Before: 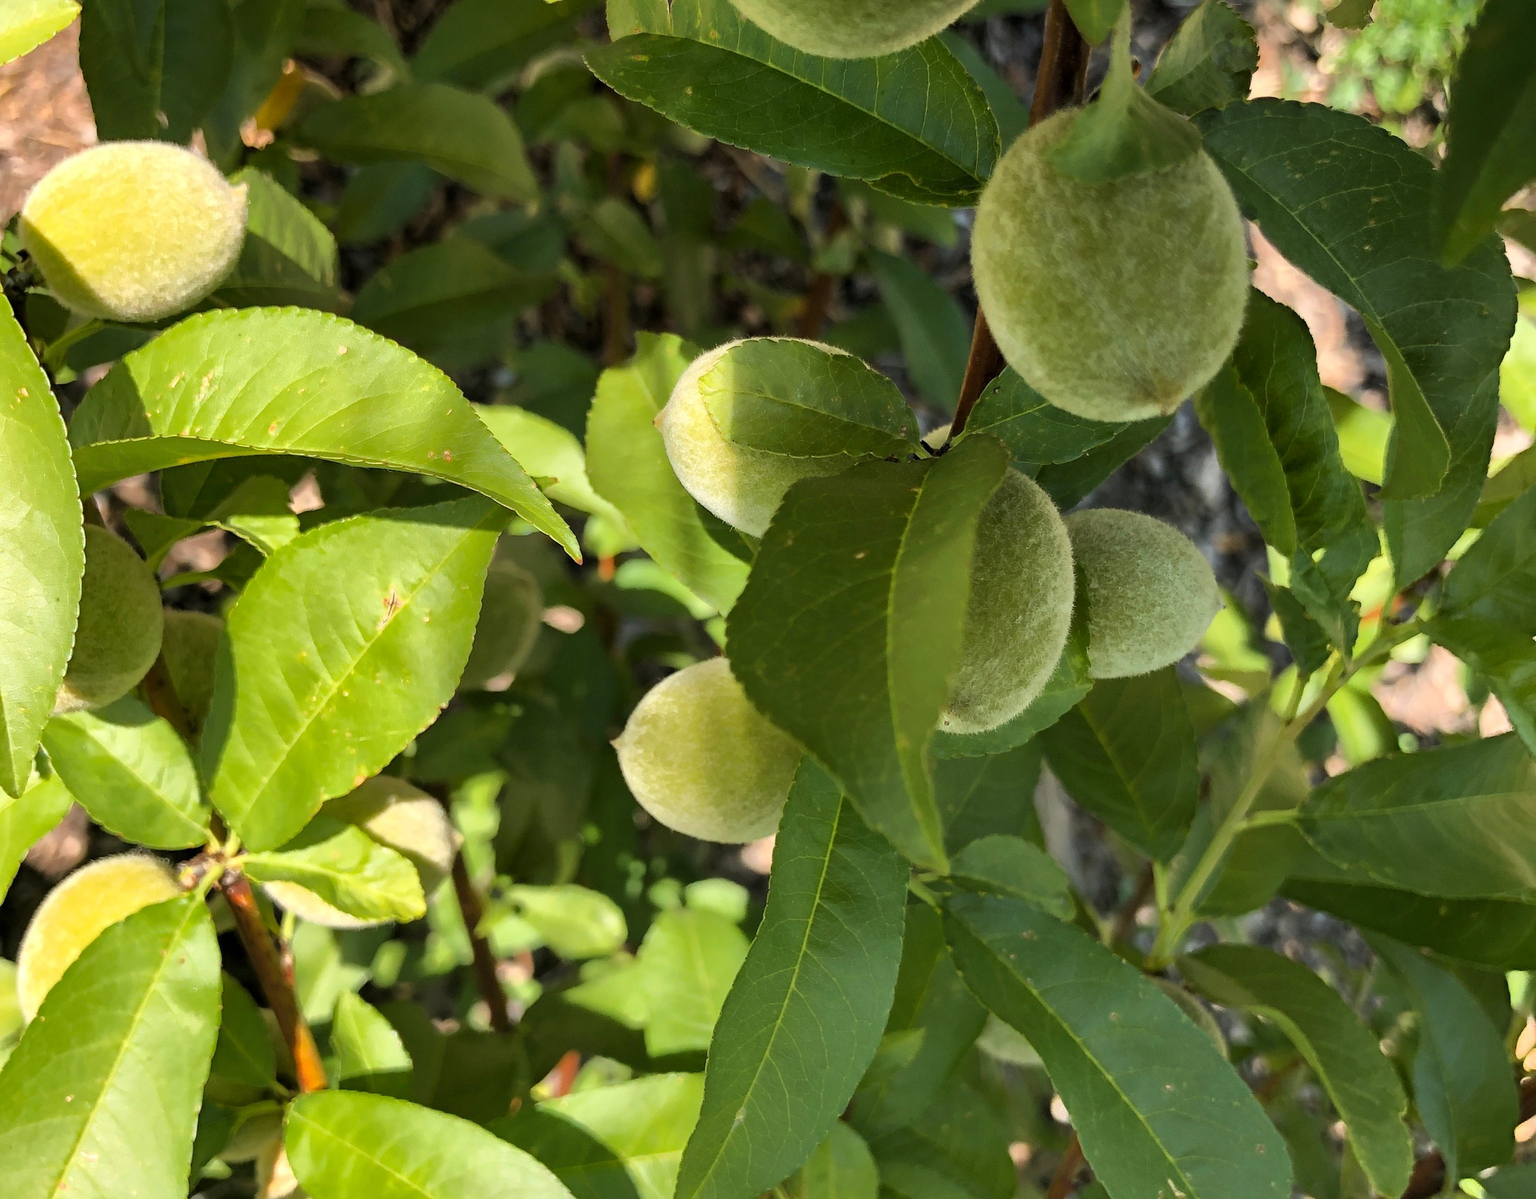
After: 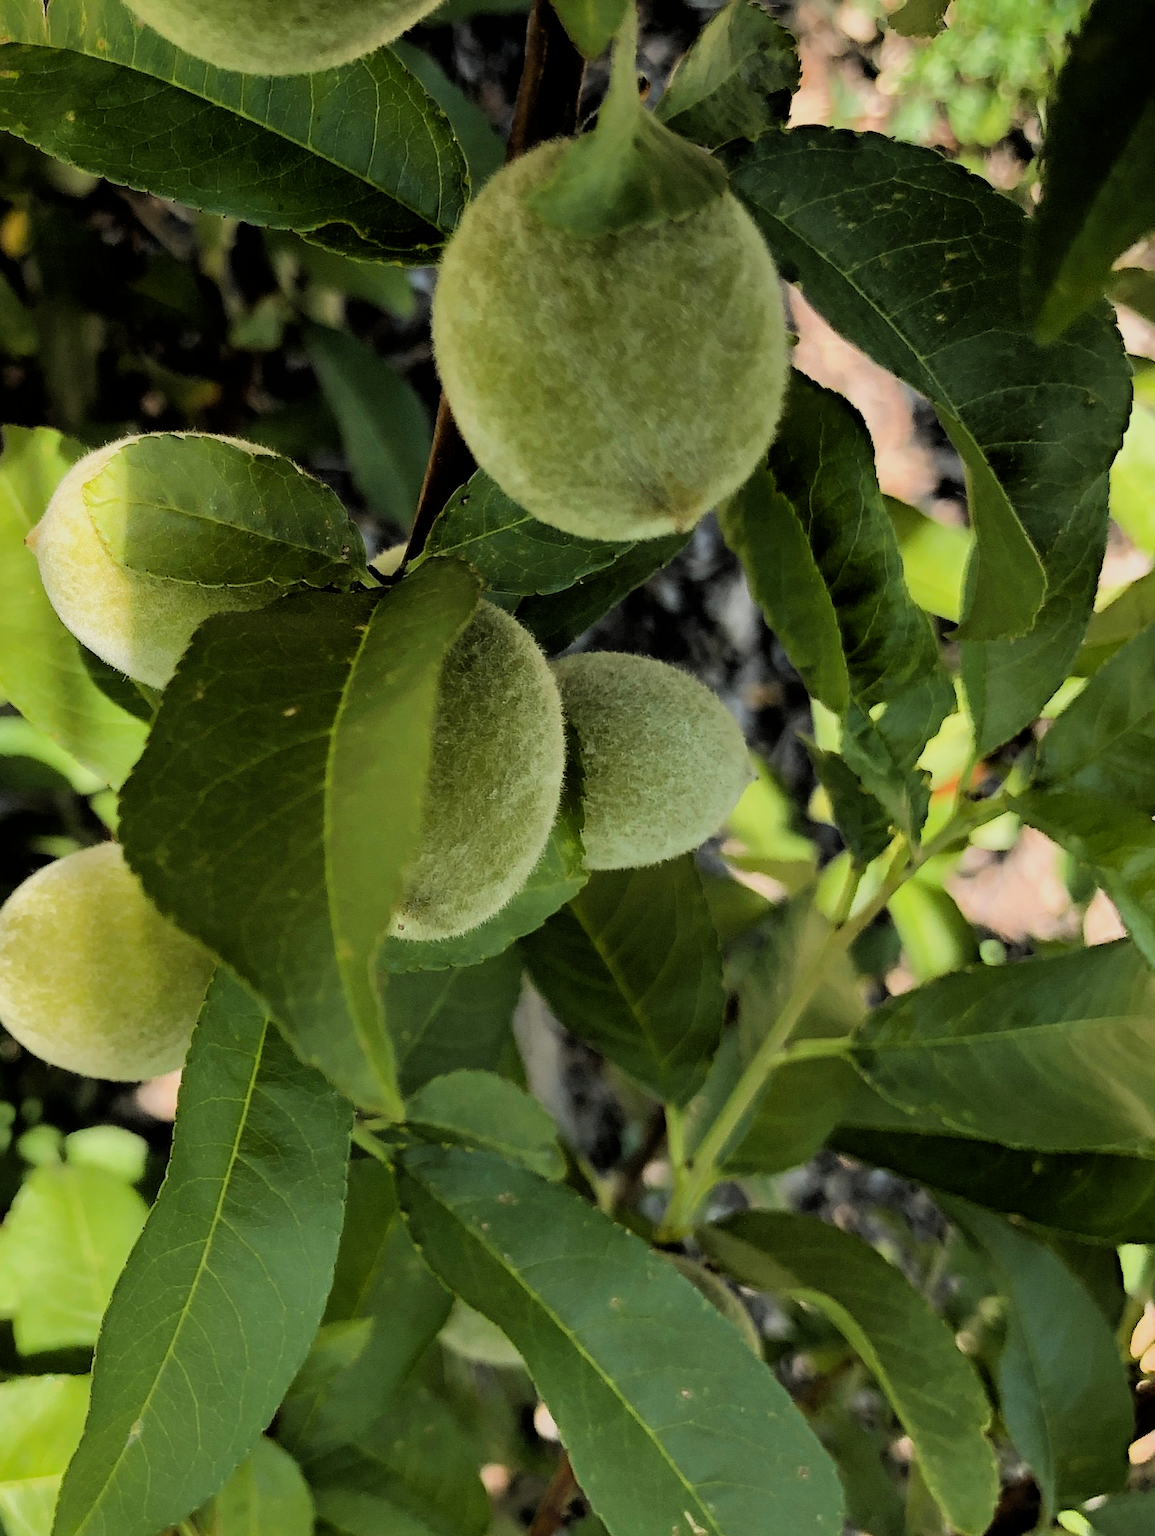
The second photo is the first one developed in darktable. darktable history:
crop: left 41.288%
filmic rgb: black relative exposure -3.82 EV, white relative exposure 3.48 EV, hardness 2.59, contrast 1.103
